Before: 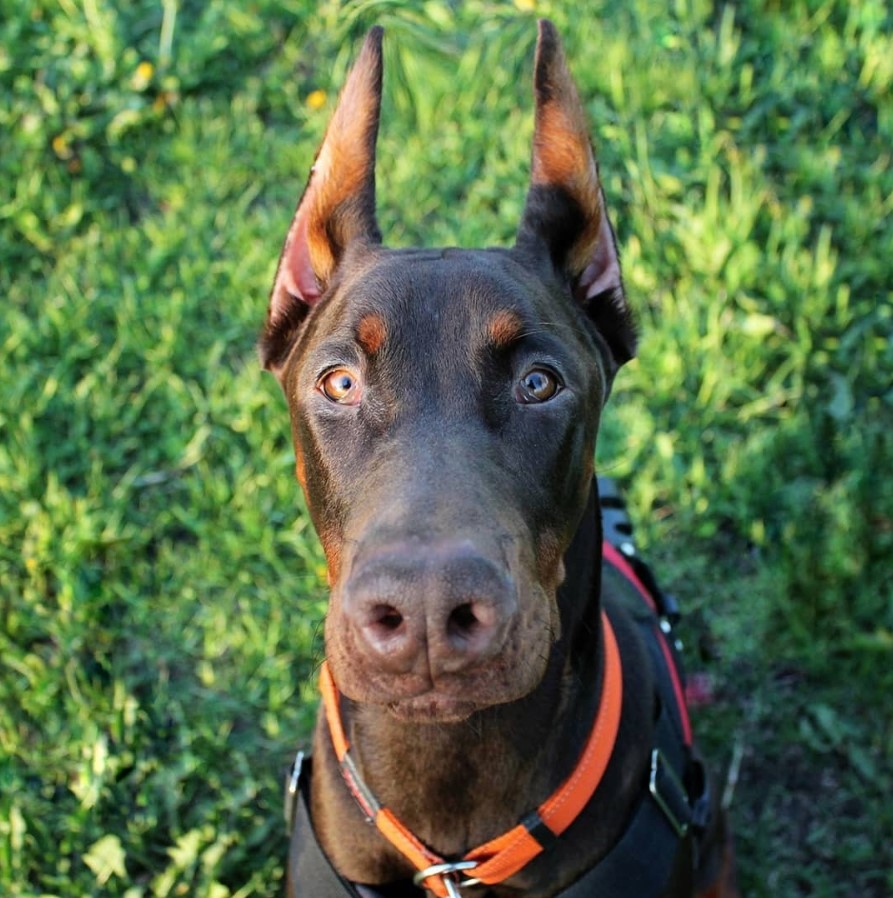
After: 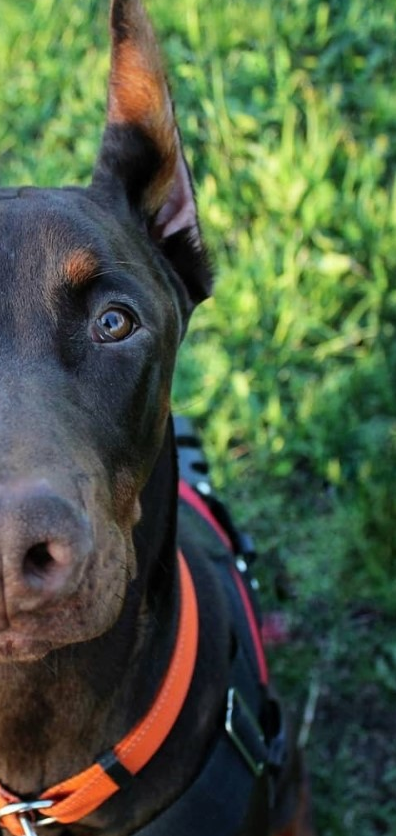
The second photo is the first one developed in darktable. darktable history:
crop: left 47.486%, top 6.83%, right 8.087%
